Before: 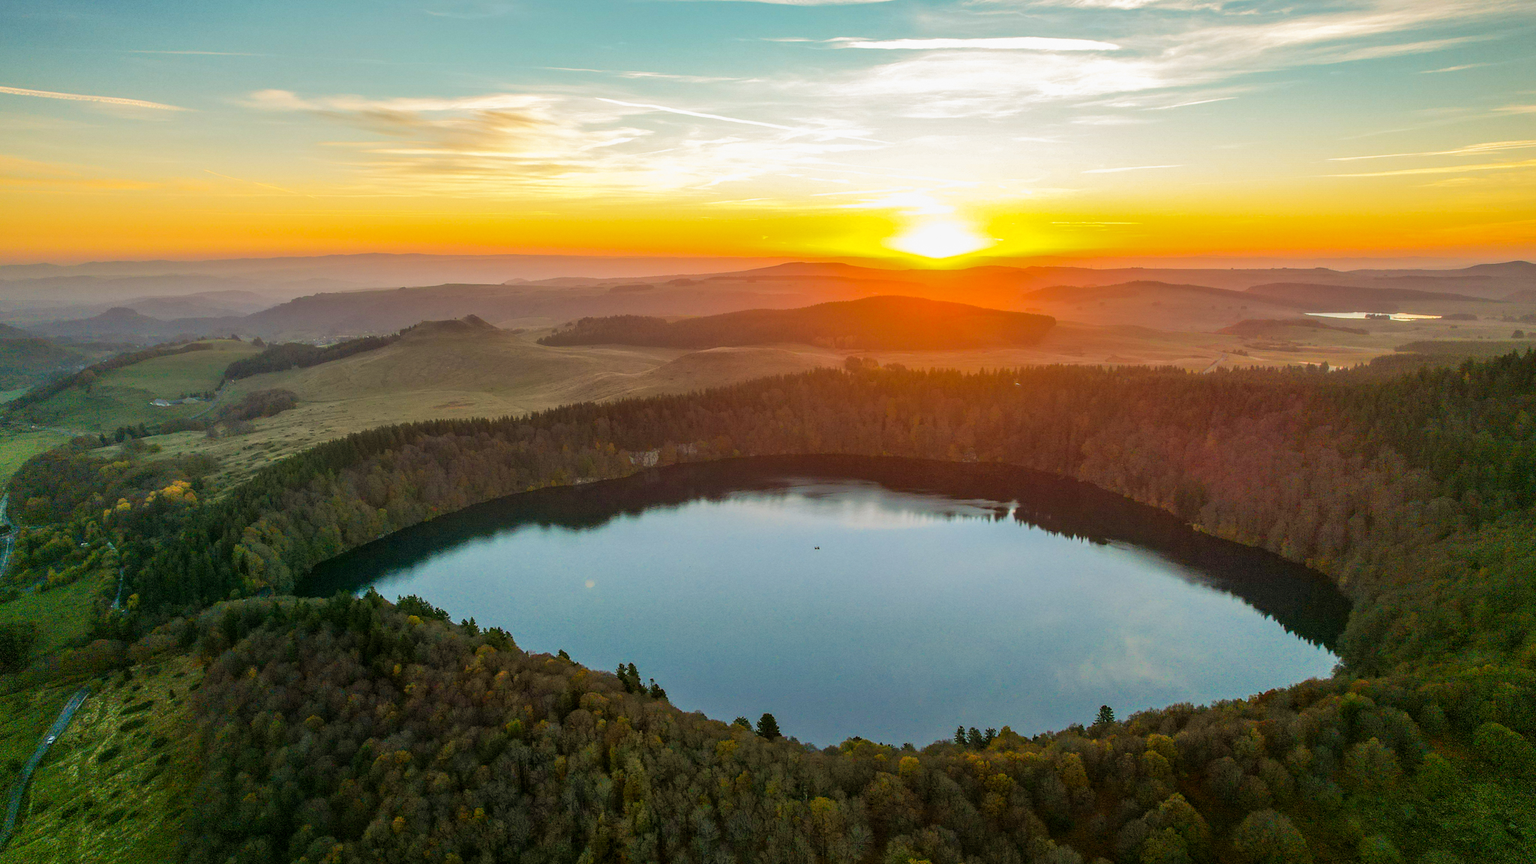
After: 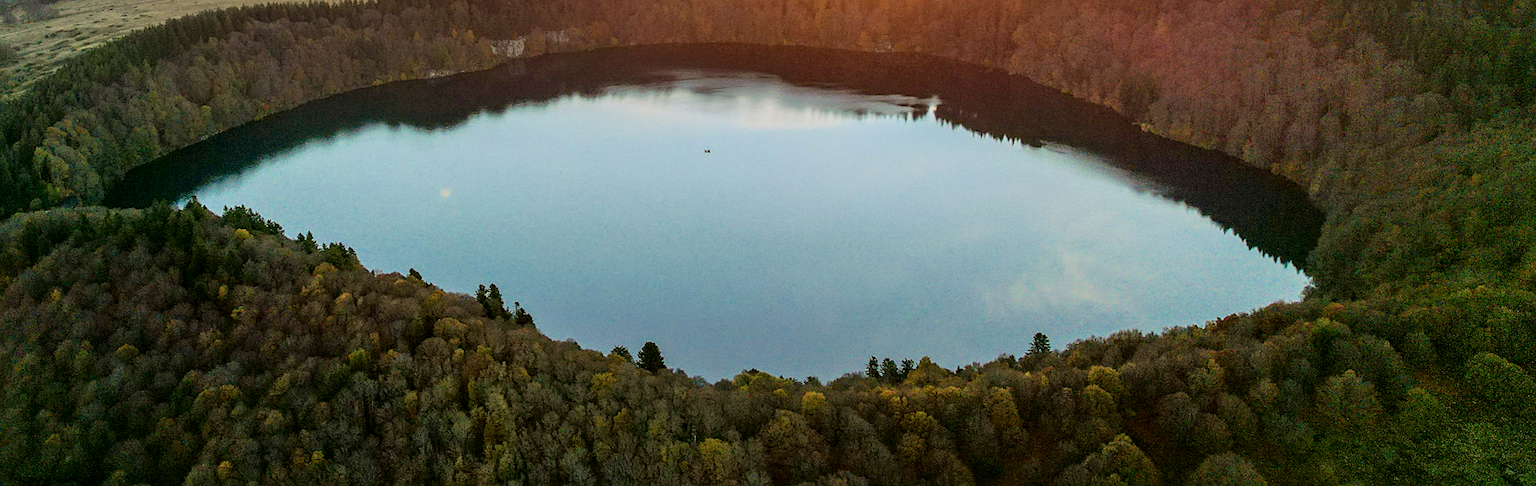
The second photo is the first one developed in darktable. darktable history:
sharpen: amount 0.209
tone curve: curves: ch0 [(0, 0) (0.004, 0.001) (0.133, 0.112) (0.325, 0.362) (0.832, 0.893) (1, 1)], color space Lab, independent channels, preserve colors none
crop and rotate: left 13.292%, top 48.3%, bottom 2.845%
